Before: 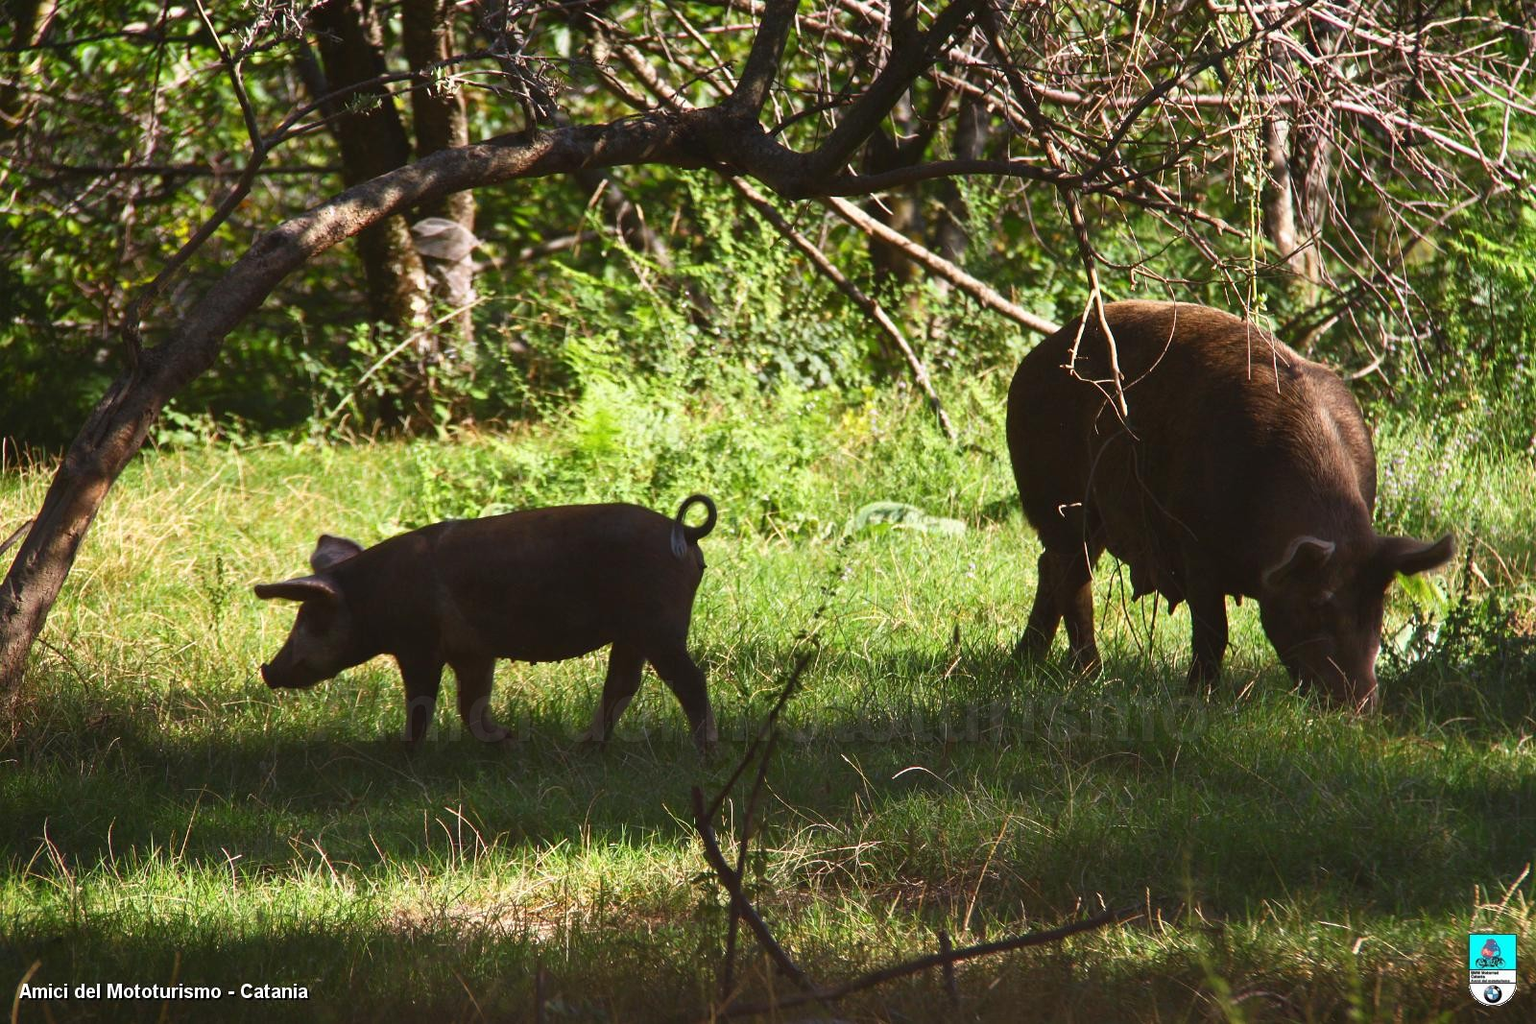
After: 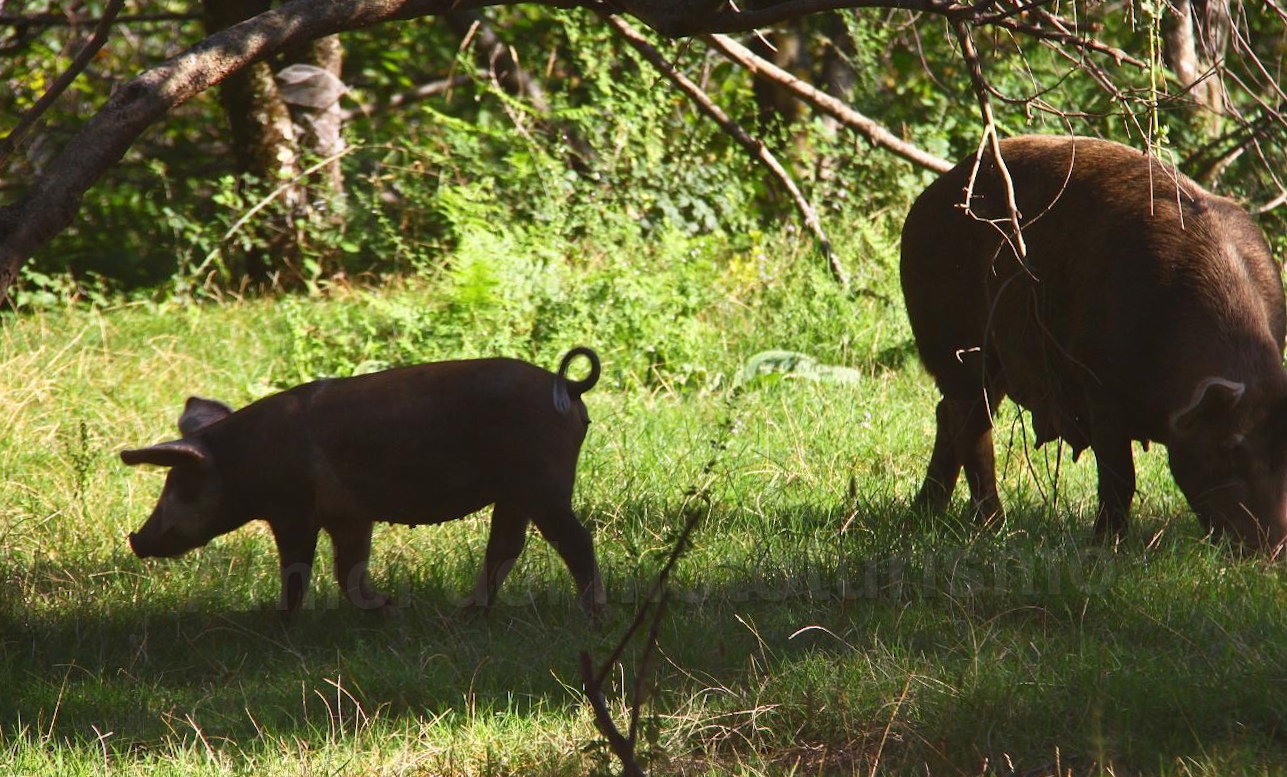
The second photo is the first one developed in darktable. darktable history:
rotate and perspective: rotation -1.17°, automatic cropping off
crop: left 9.712%, top 16.928%, right 10.845%, bottom 12.332%
